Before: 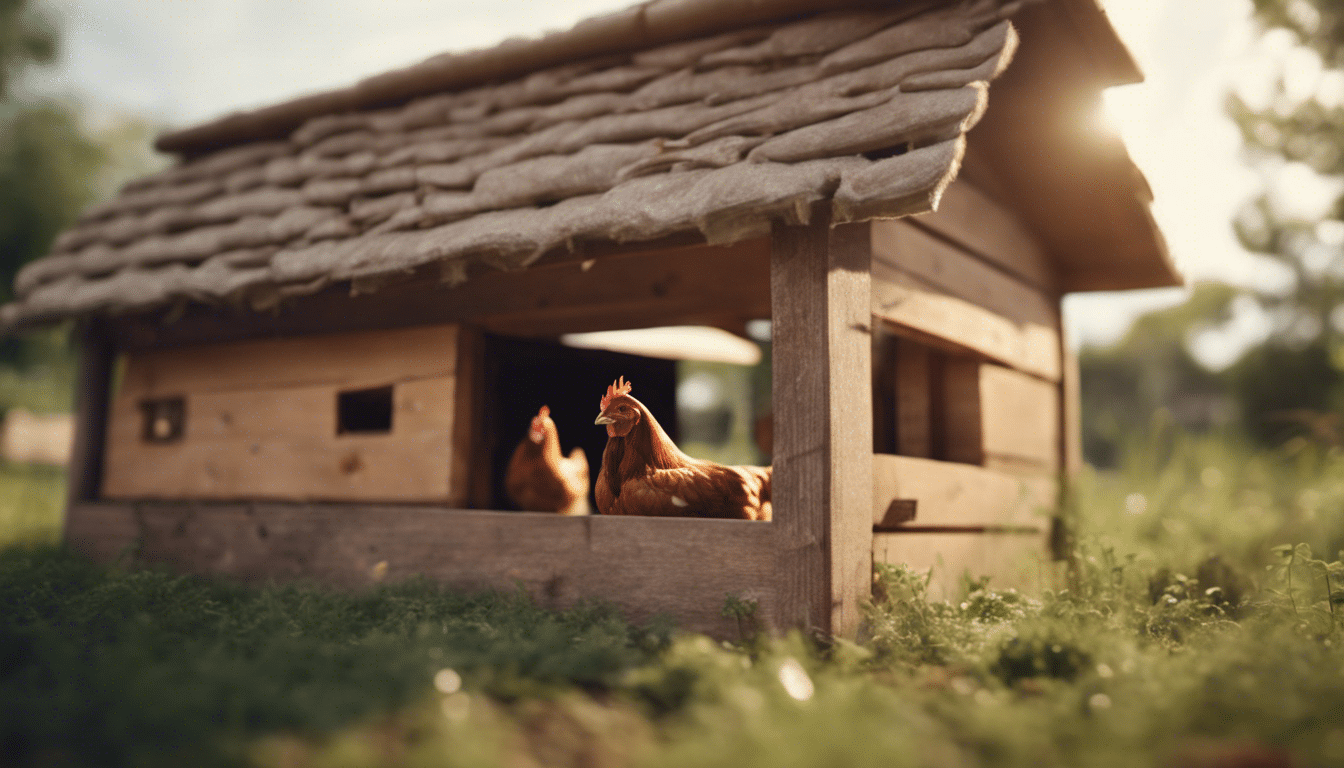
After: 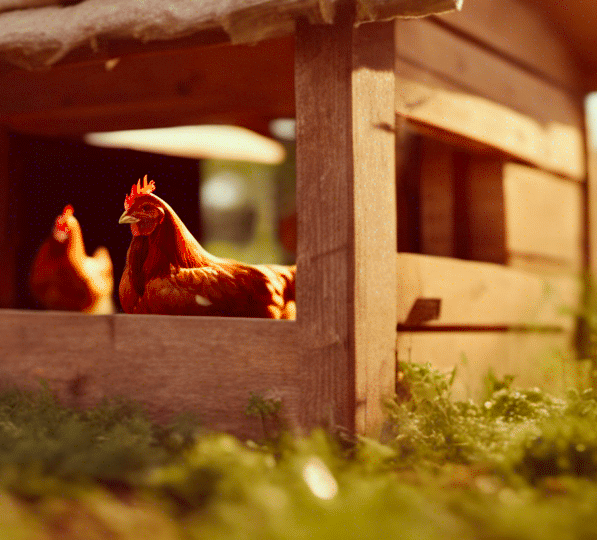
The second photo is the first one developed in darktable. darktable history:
color correction: highlights a* -7.23, highlights b* -0.161, shadows a* 20.08, shadows b* 11.73
crop: left 35.432%, top 26.233%, right 20.145%, bottom 3.432%
contrast brightness saturation: saturation 0.5
